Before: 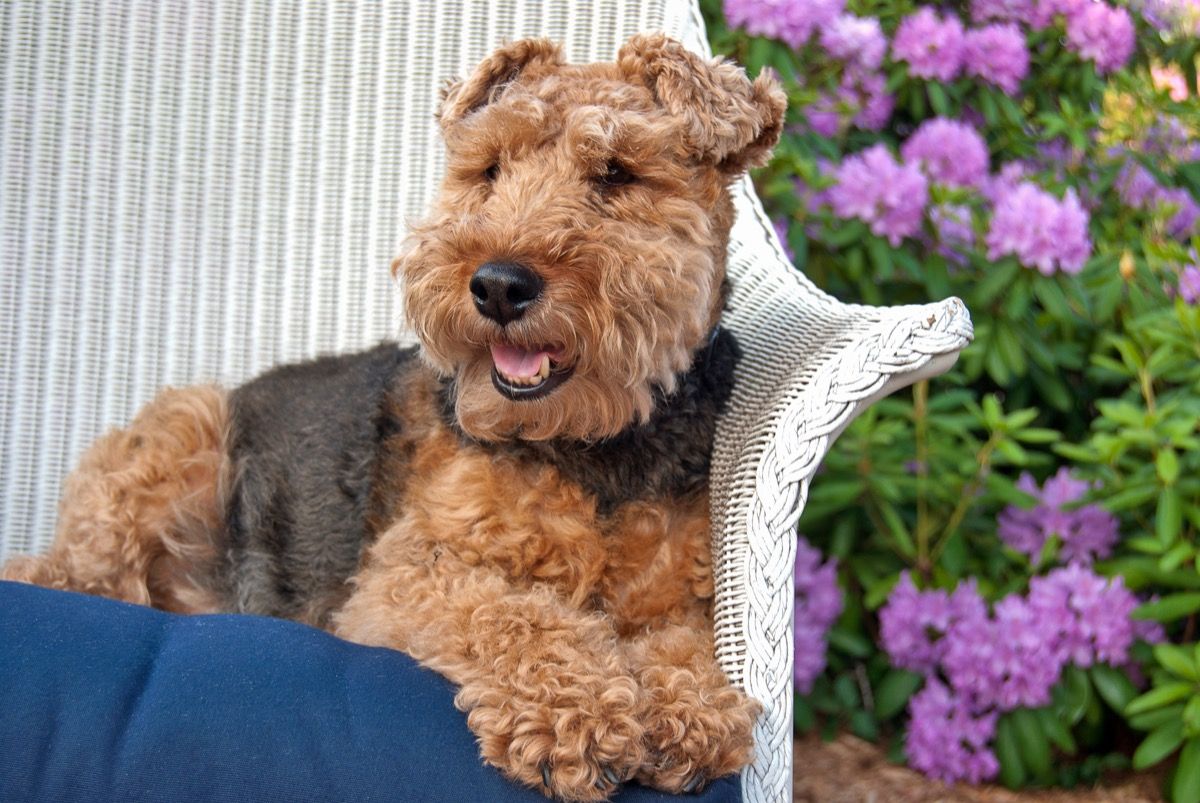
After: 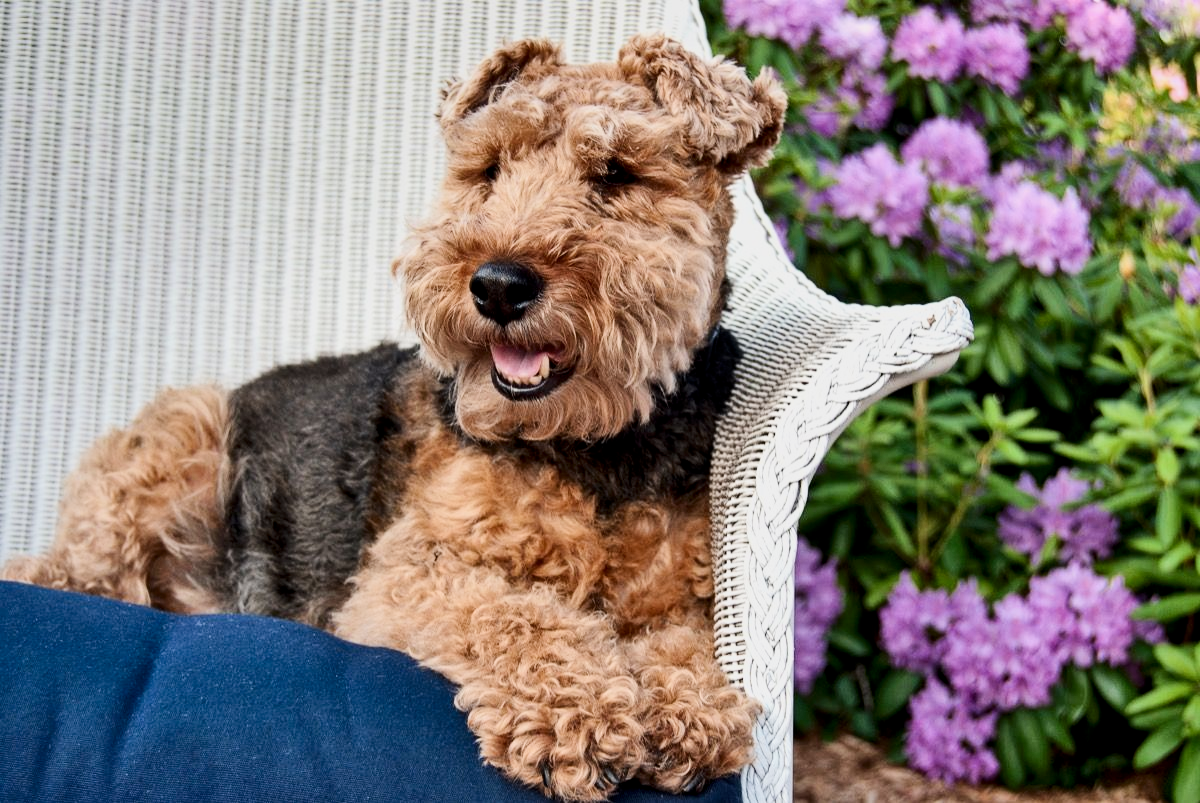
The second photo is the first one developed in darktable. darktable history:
filmic rgb: black relative exposure -7.11 EV, white relative exposure 5.35 EV, hardness 3.02
shadows and highlights: white point adjustment 1.01, soften with gaussian
exposure: exposure 0.134 EV, compensate highlight preservation false
contrast brightness saturation: contrast 0.286
local contrast: highlights 102%, shadows 98%, detail 119%, midtone range 0.2
